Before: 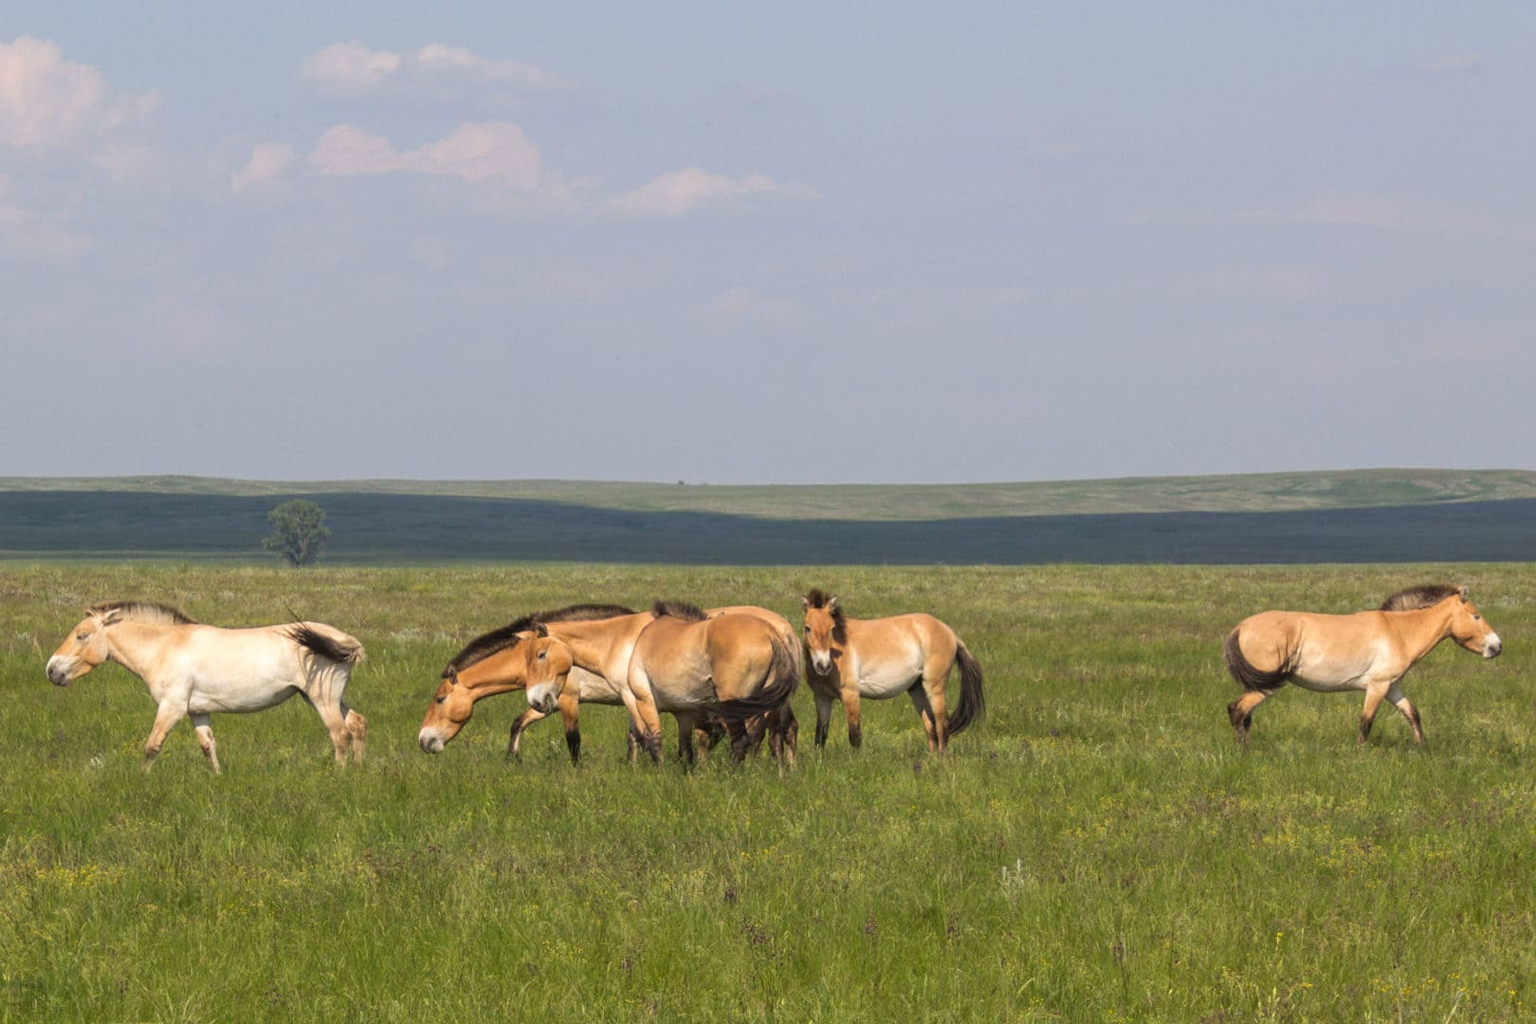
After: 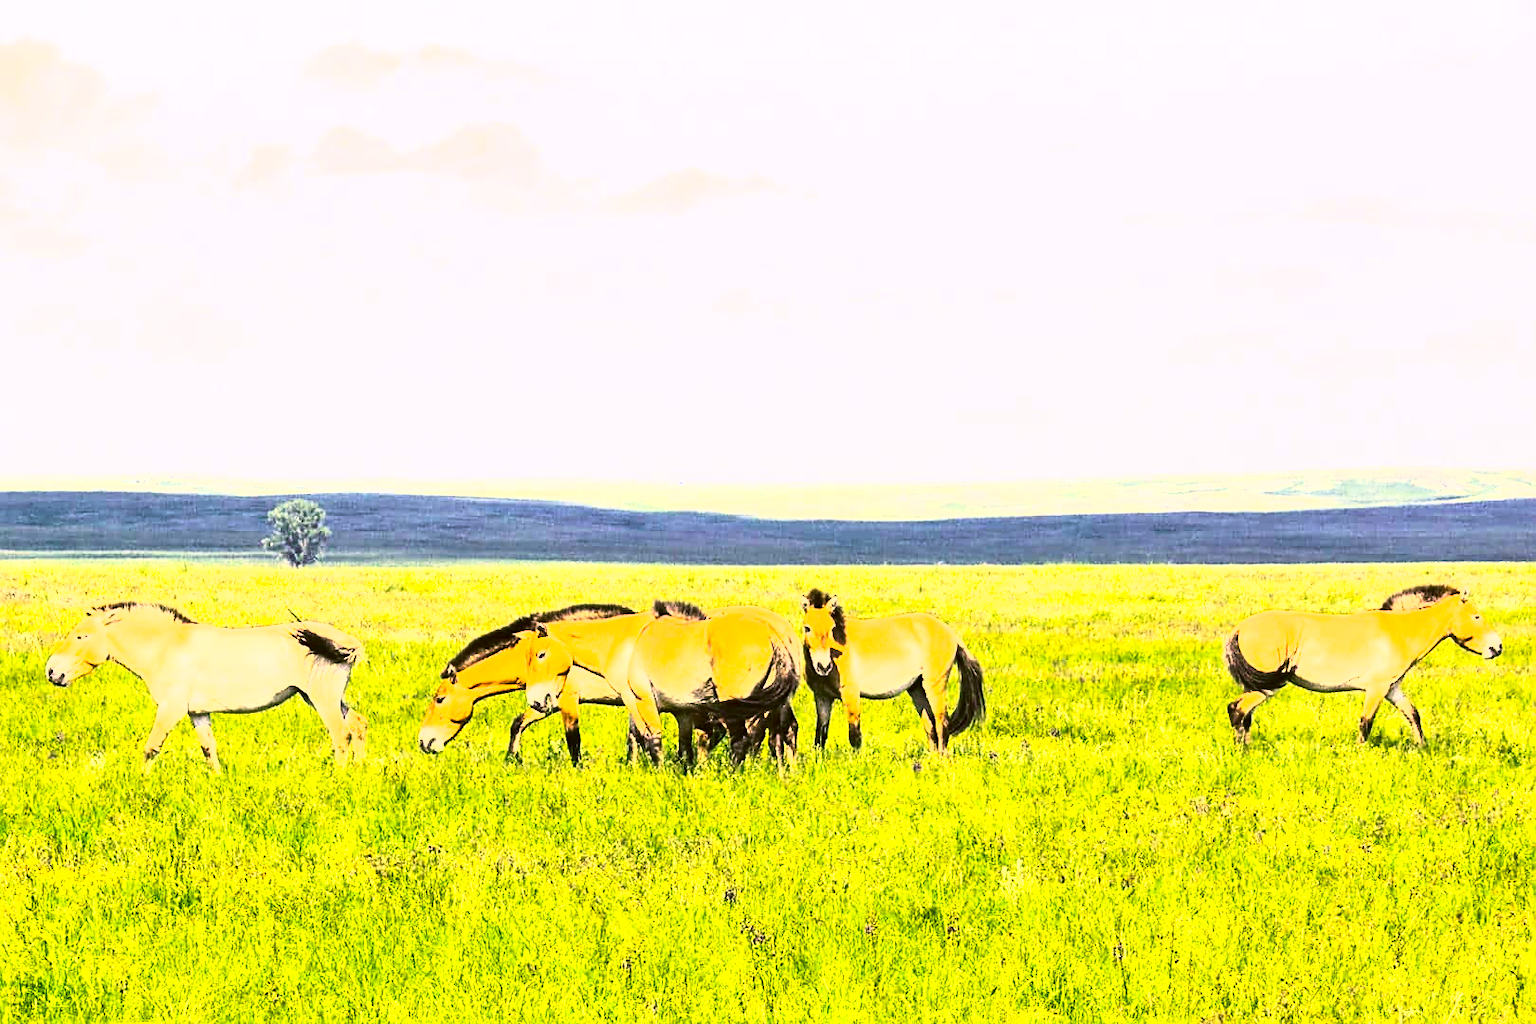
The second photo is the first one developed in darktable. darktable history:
color correction: highlights a* 8.89, highlights b* 15.21, shadows a* -0.459, shadows b* 25.74
base curve: curves: ch0 [(0, 0) (0.026, 0.03) (0.109, 0.232) (0.351, 0.748) (0.669, 0.968) (1, 1)]
color balance rgb: shadows lift › luminance -40.805%, shadows lift › chroma 13.842%, shadows lift › hue 260.6°, power › hue 314°, highlights gain › chroma 0.113%, highlights gain › hue 332.75°, perceptual saturation grading › global saturation 35.213%, perceptual brilliance grading › global brilliance 29.686%, perceptual brilliance grading › highlights 50.299%, perceptual brilliance grading › mid-tones 50.326%, perceptual brilliance grading › shadows -21.333%, global vibrance 15.226%
sharpen: on, module defaults
shadows and highlights: radius 126.32, shadows 30.42, highlights -30.55, low approximation 0.01, soften with gaussian
